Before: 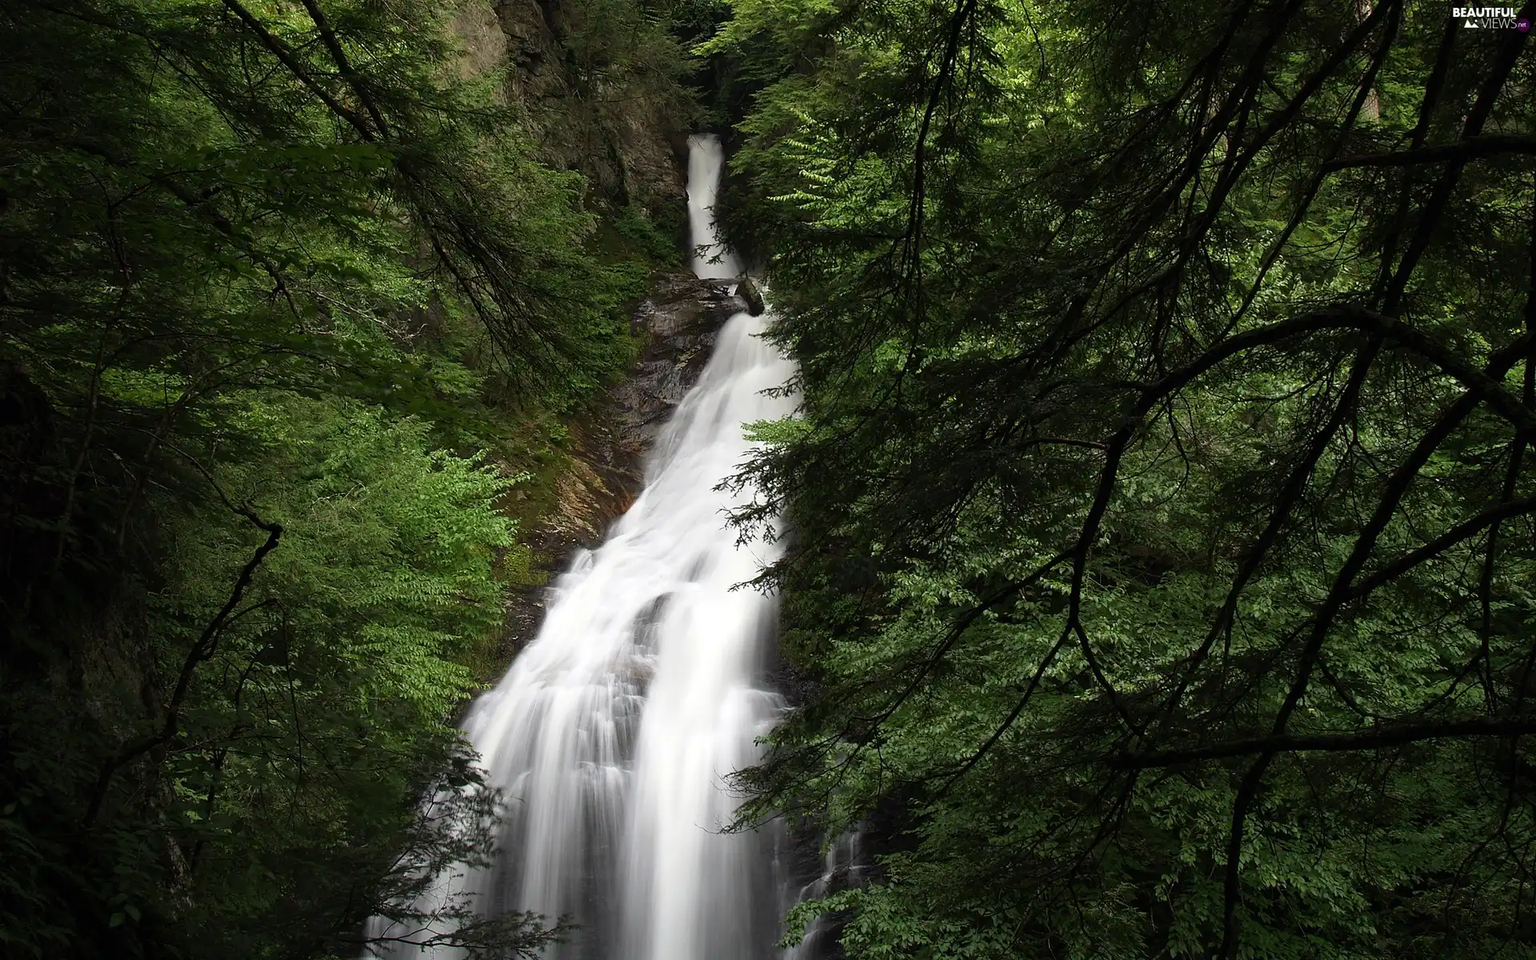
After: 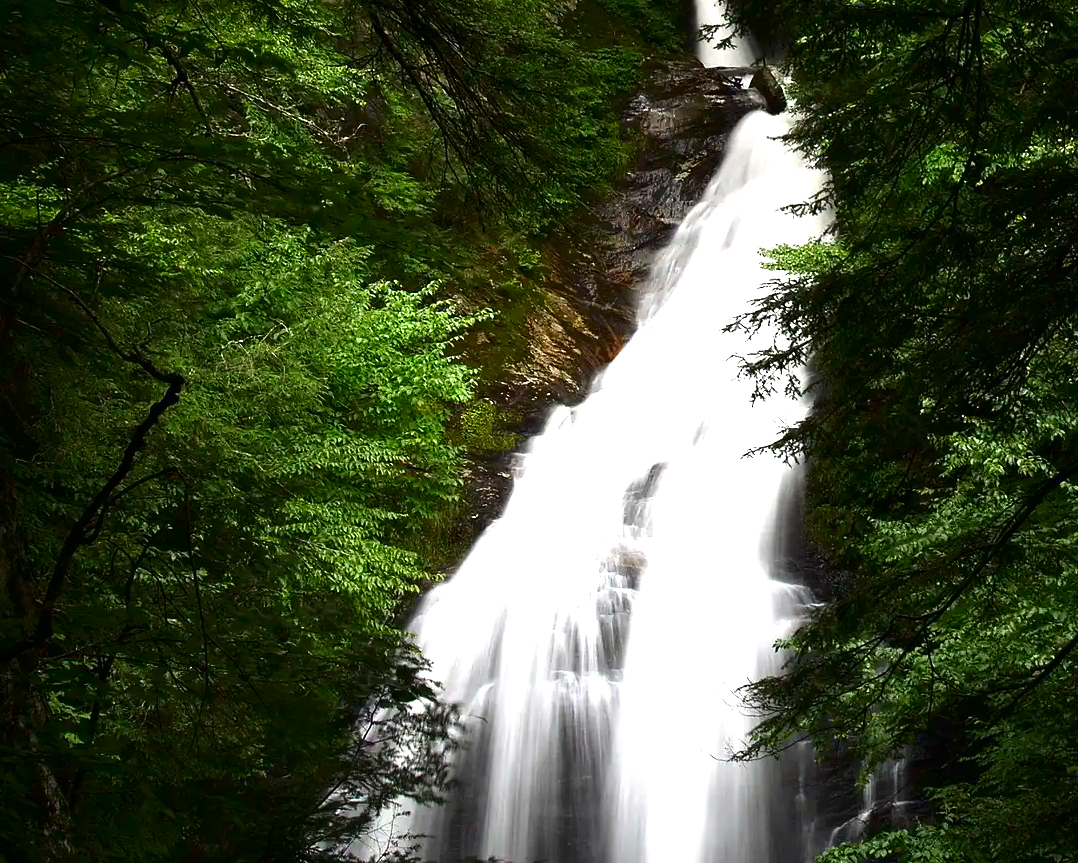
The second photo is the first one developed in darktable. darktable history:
exposure: black level correction 0, exposure 1.102 EV, compensate highlight preservation false
contrast brightness saturation: contrast 0.098, brightness -0.268, saturation 0.141
crop: left 8.845%, top 23.483%, right 35.001%, bottom 4.581%
